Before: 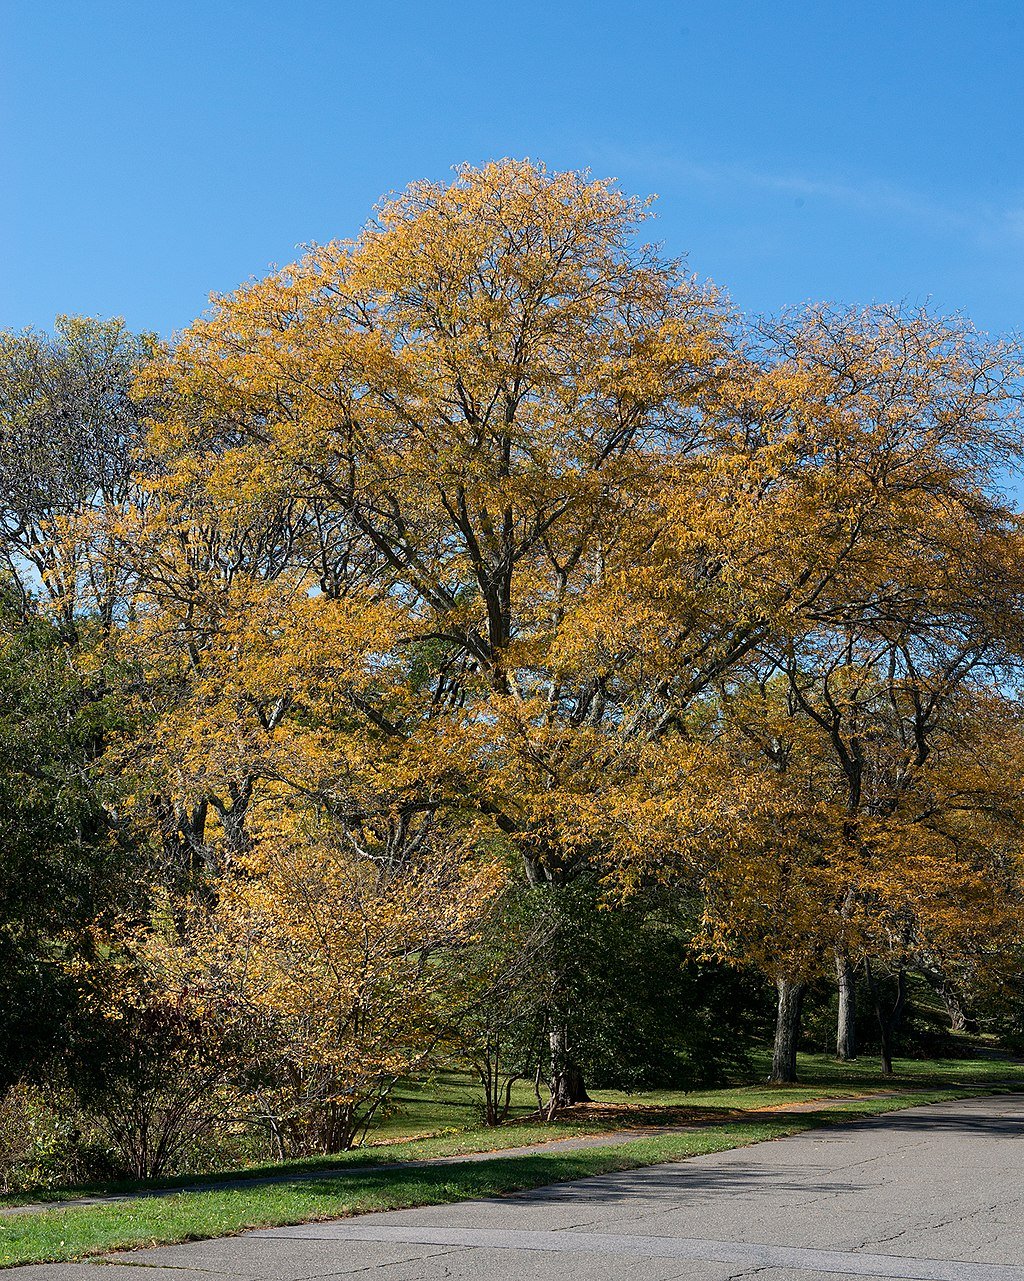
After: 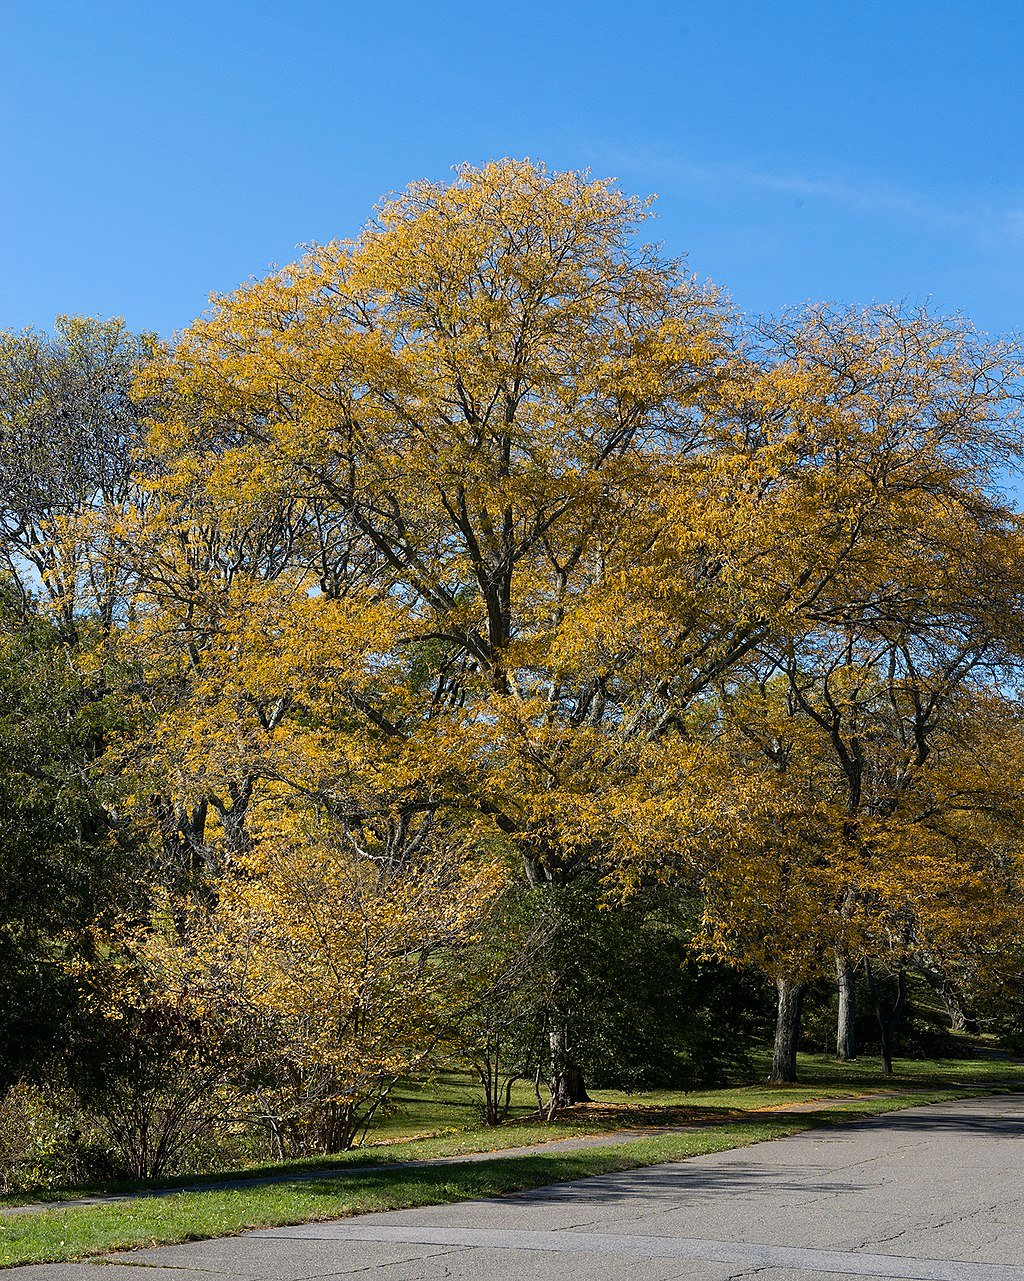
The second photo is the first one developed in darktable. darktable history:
color contrast: green-magenta contrast 0.8, blue-yellow contrast 1.1, unbound 0
